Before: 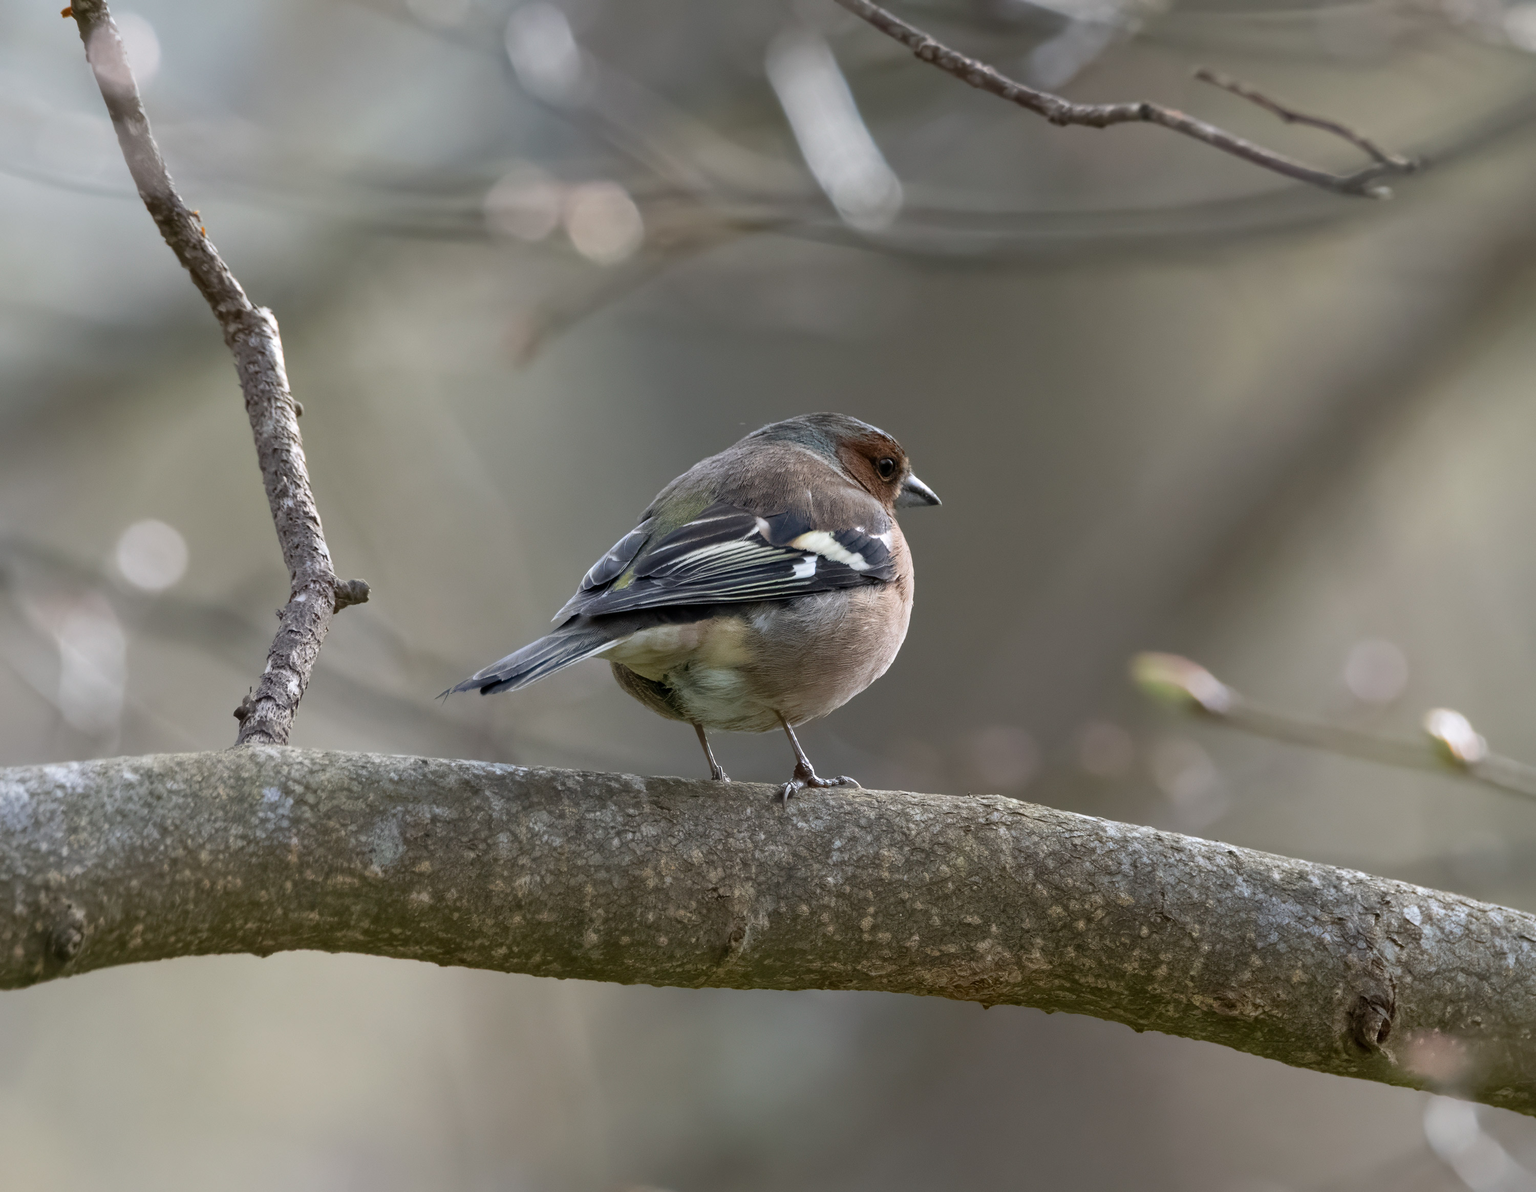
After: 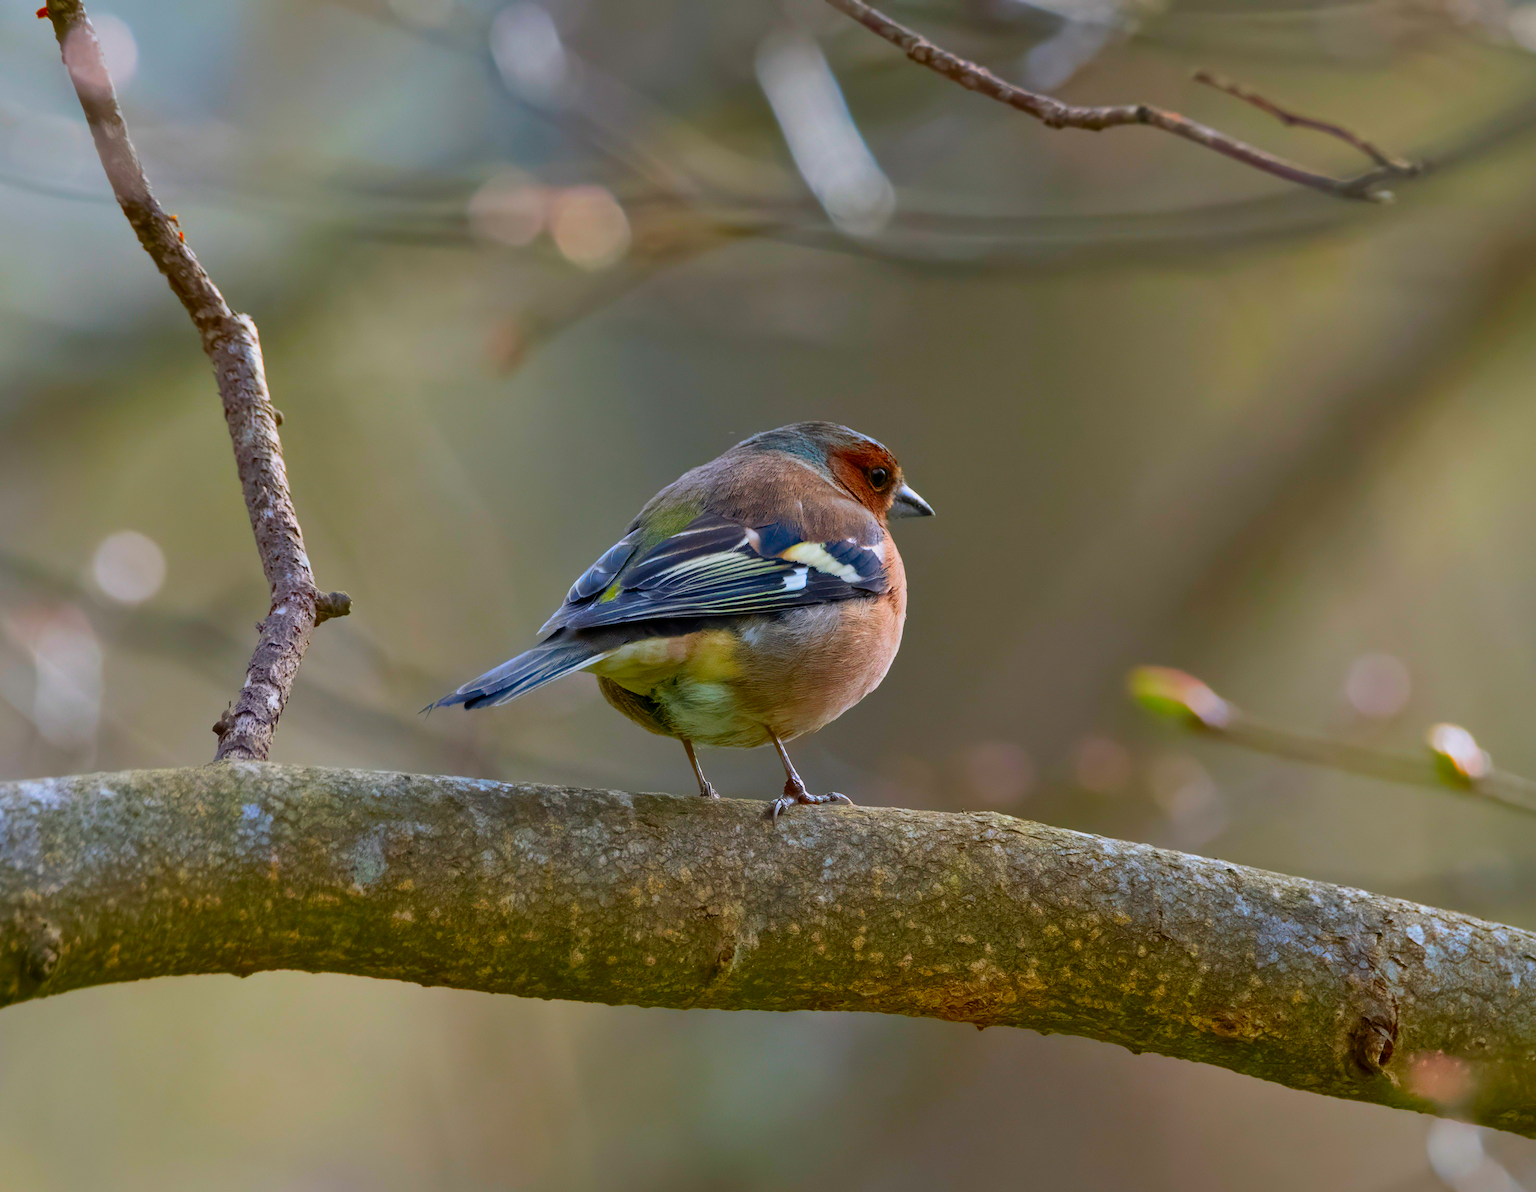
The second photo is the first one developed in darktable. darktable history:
shadows and highlights: low approximation 0.01, soften with gaussian
crop: left 1.694%, right 0.28%, bottom 2.014%
color correction: highlights b* 0.043, saturation 2.96
exposure: exposure -0.335 EV, compensate highlight preservation false
